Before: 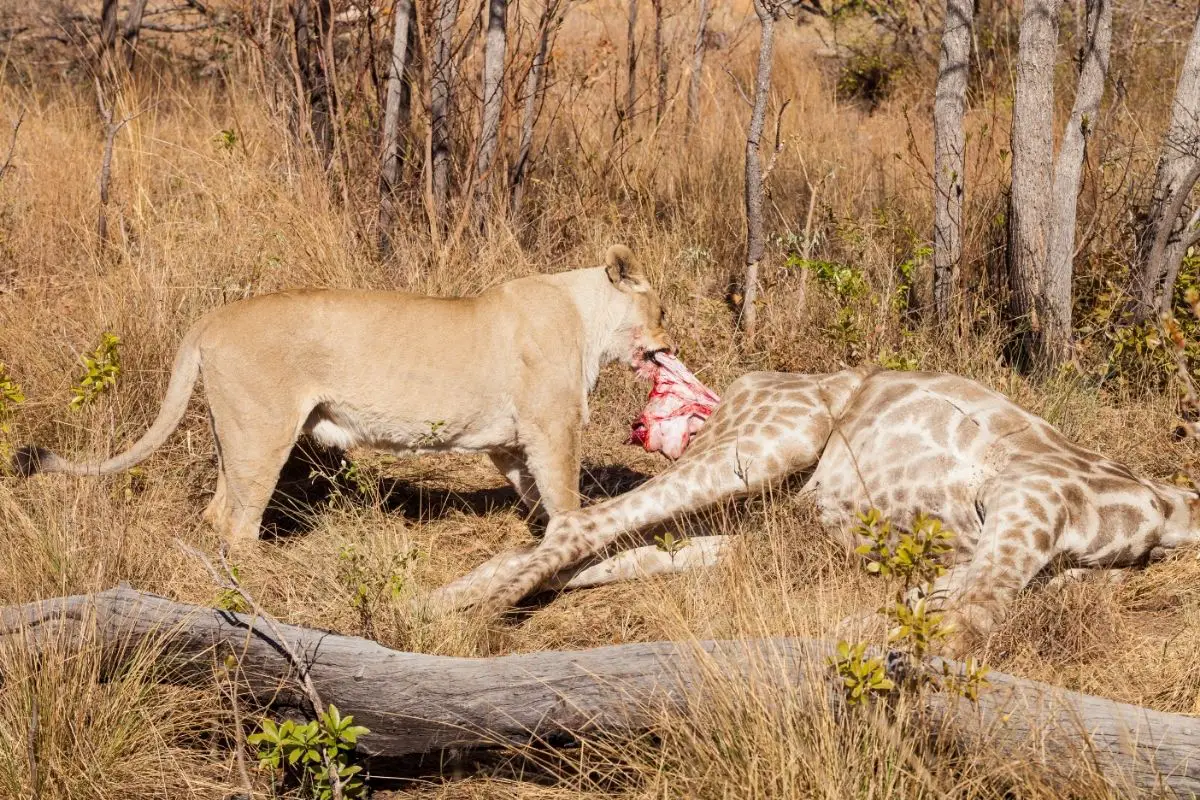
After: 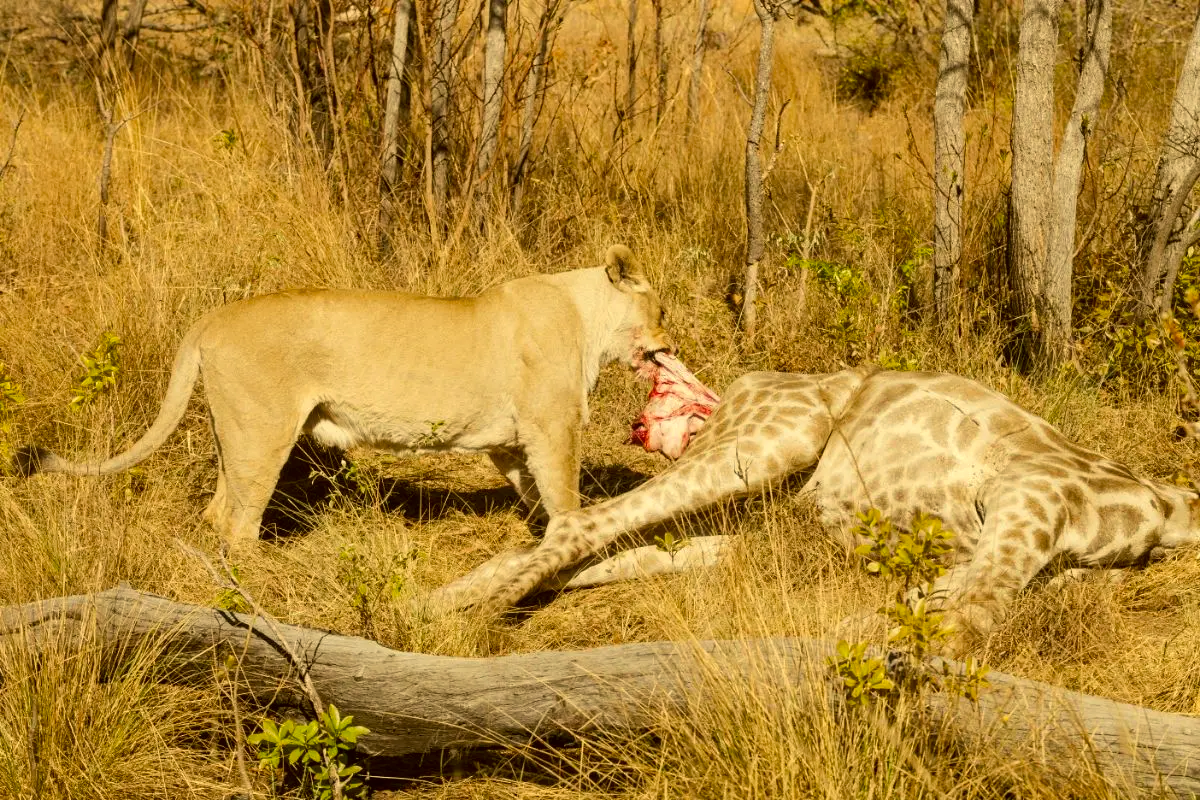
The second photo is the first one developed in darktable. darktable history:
levels: levels [0, 0.498, 1]
color correction: highlights a* 0.162, highlights b* 29.53, shadows a* -0.162, shadows b* 21.09
